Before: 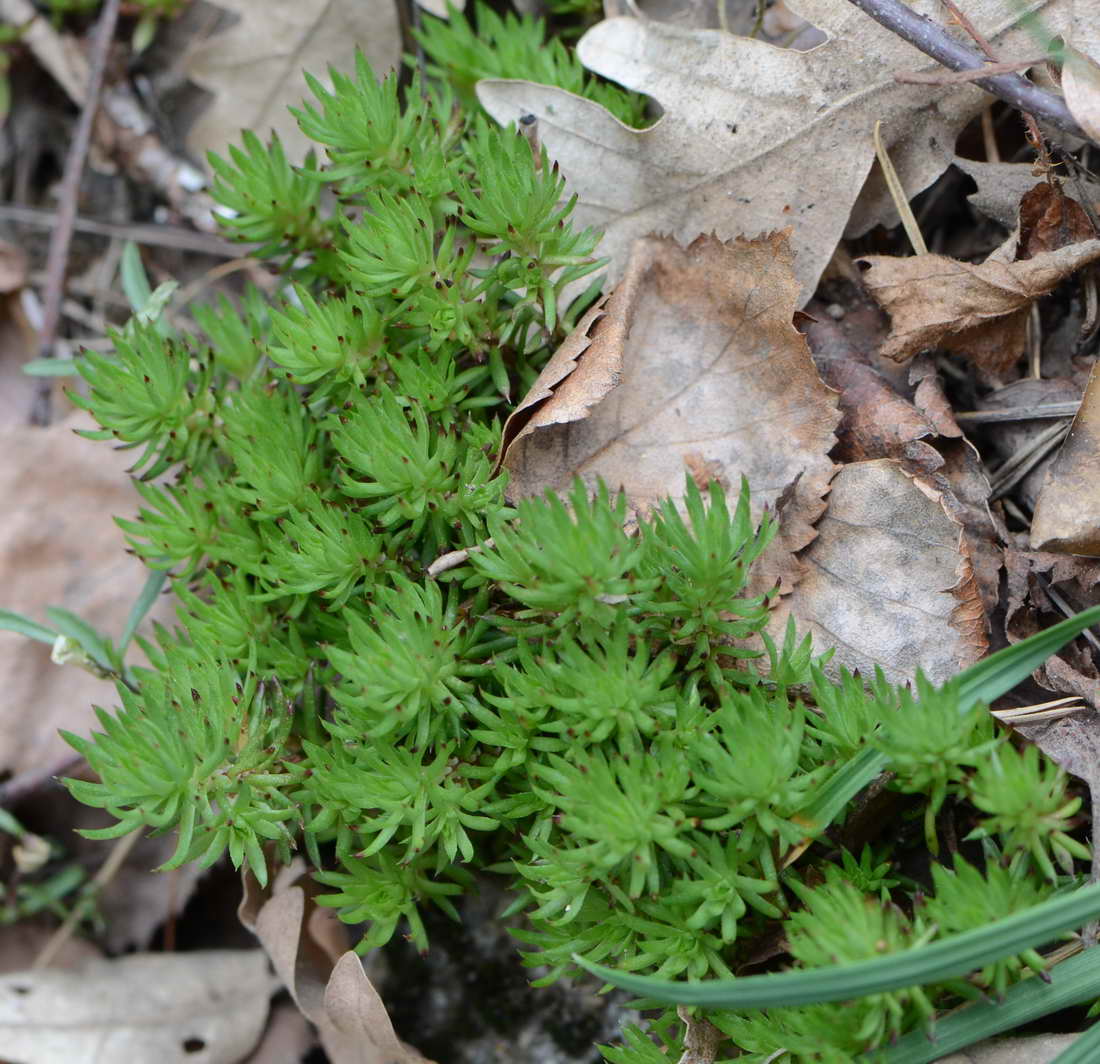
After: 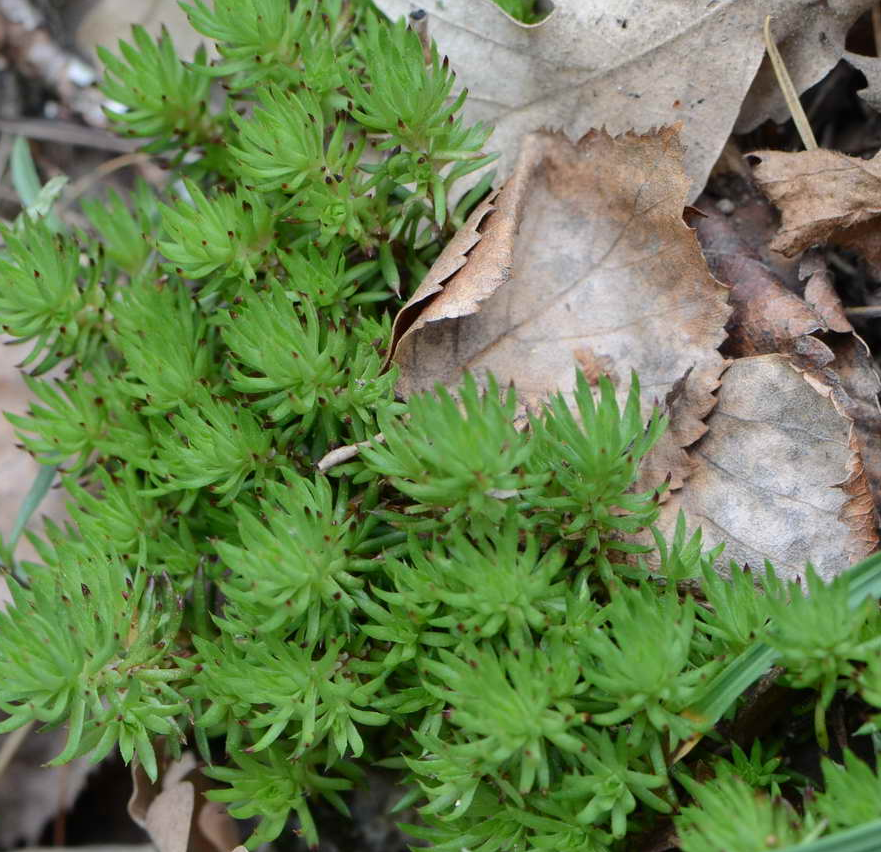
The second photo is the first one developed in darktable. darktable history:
crop and rotate: left 10.023%, top 9.889%, right 9.812%, bottom 9.943%
